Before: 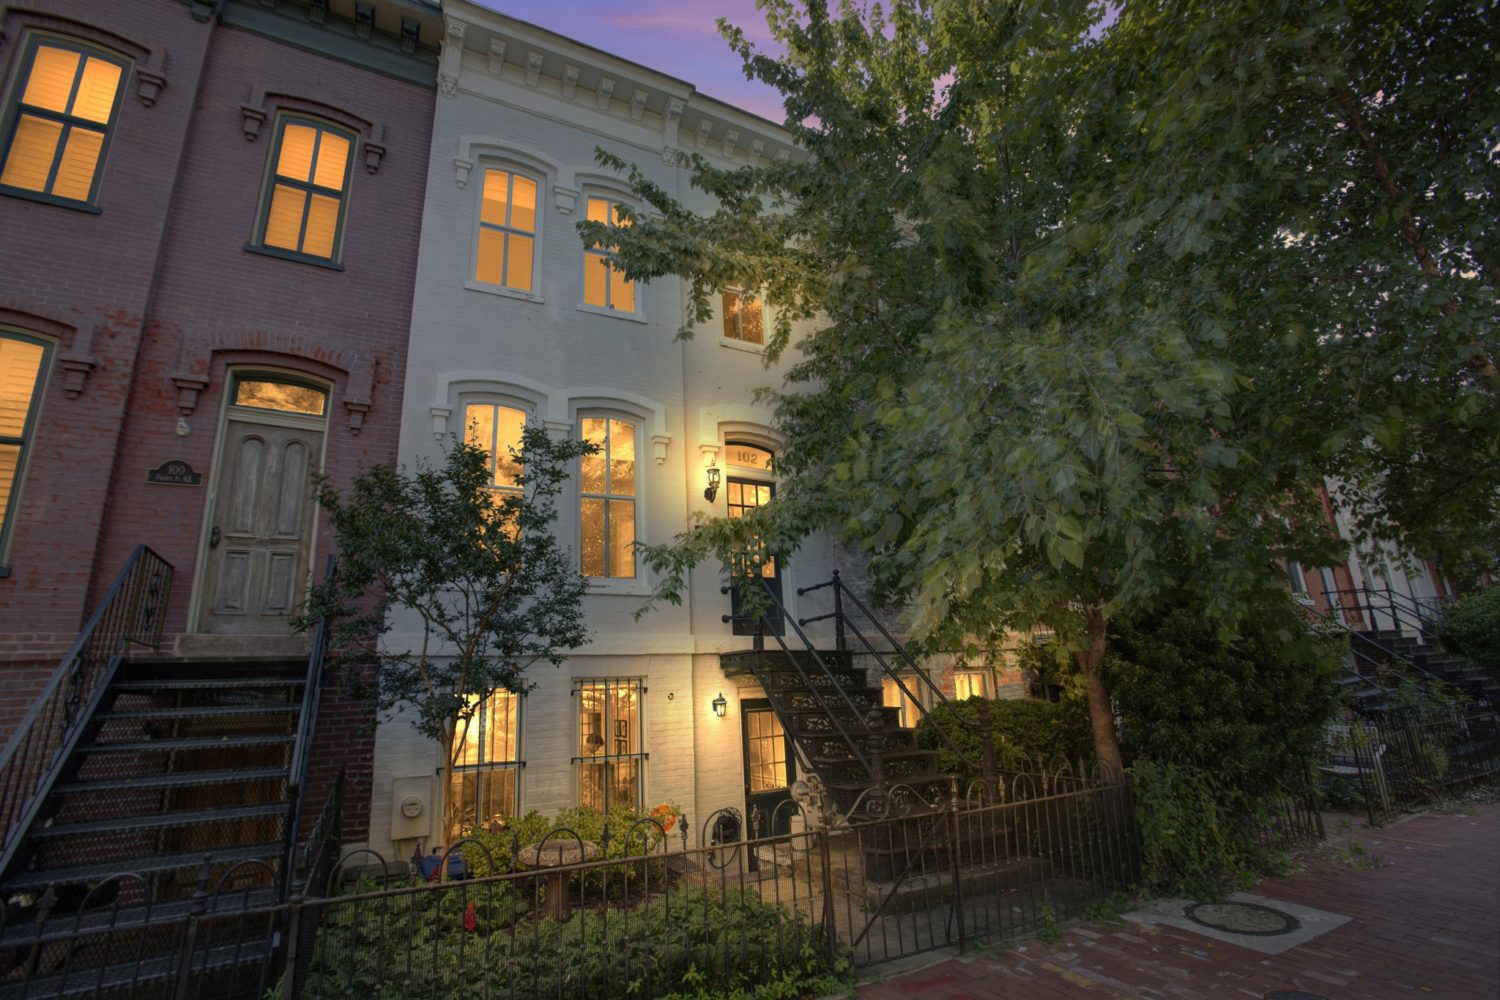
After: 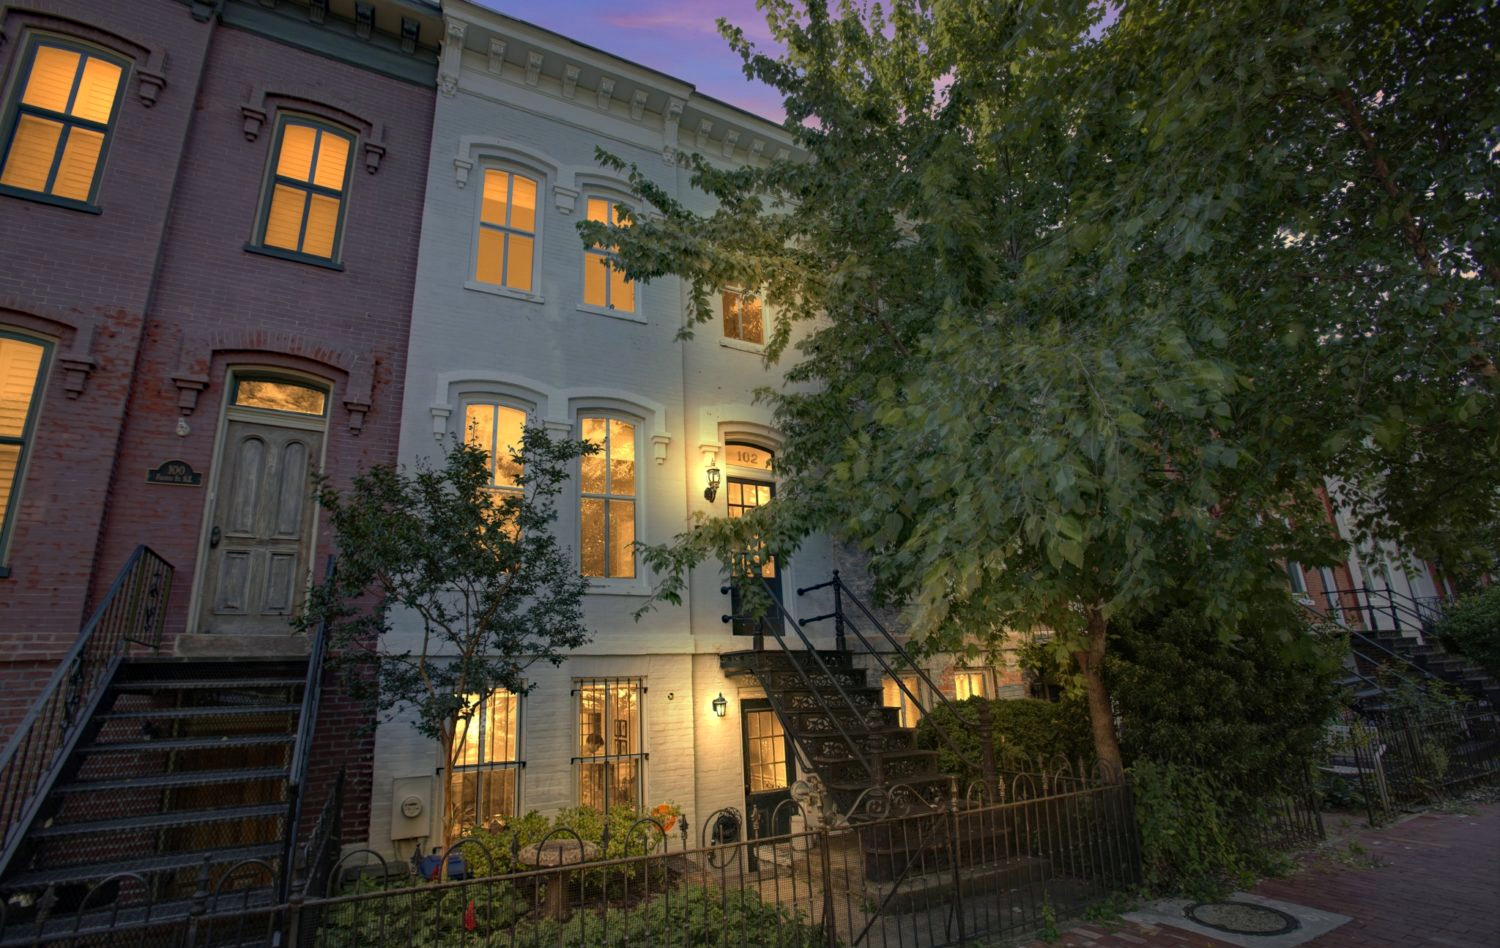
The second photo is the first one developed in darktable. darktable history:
crop and rotate: top 0.009%, bottom 5.124%
haze removal: compatibility mode true, adaptive false
